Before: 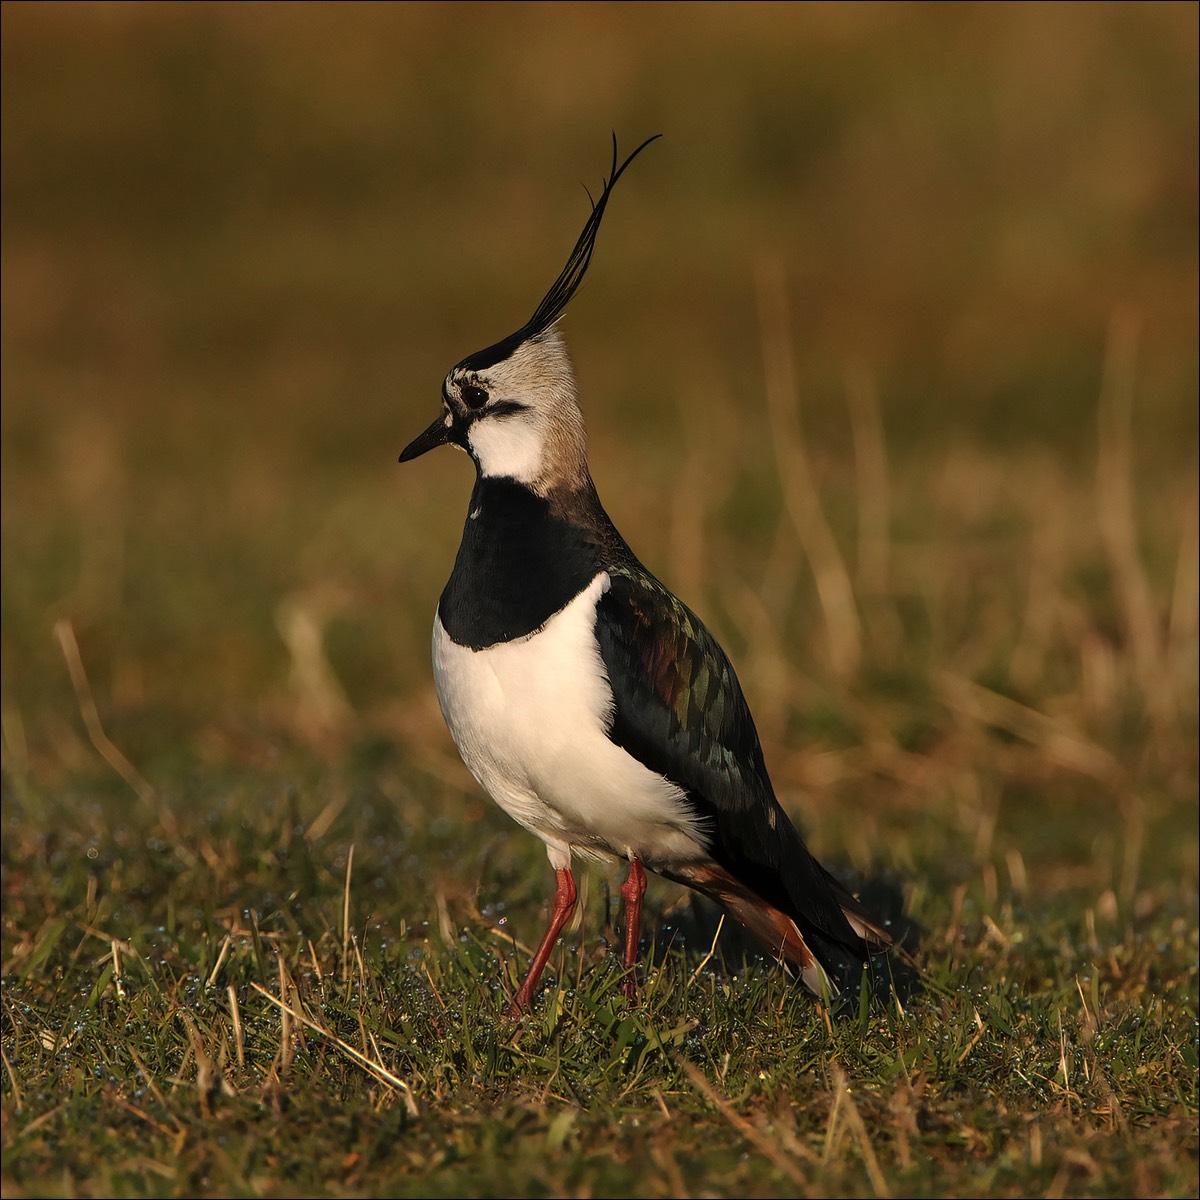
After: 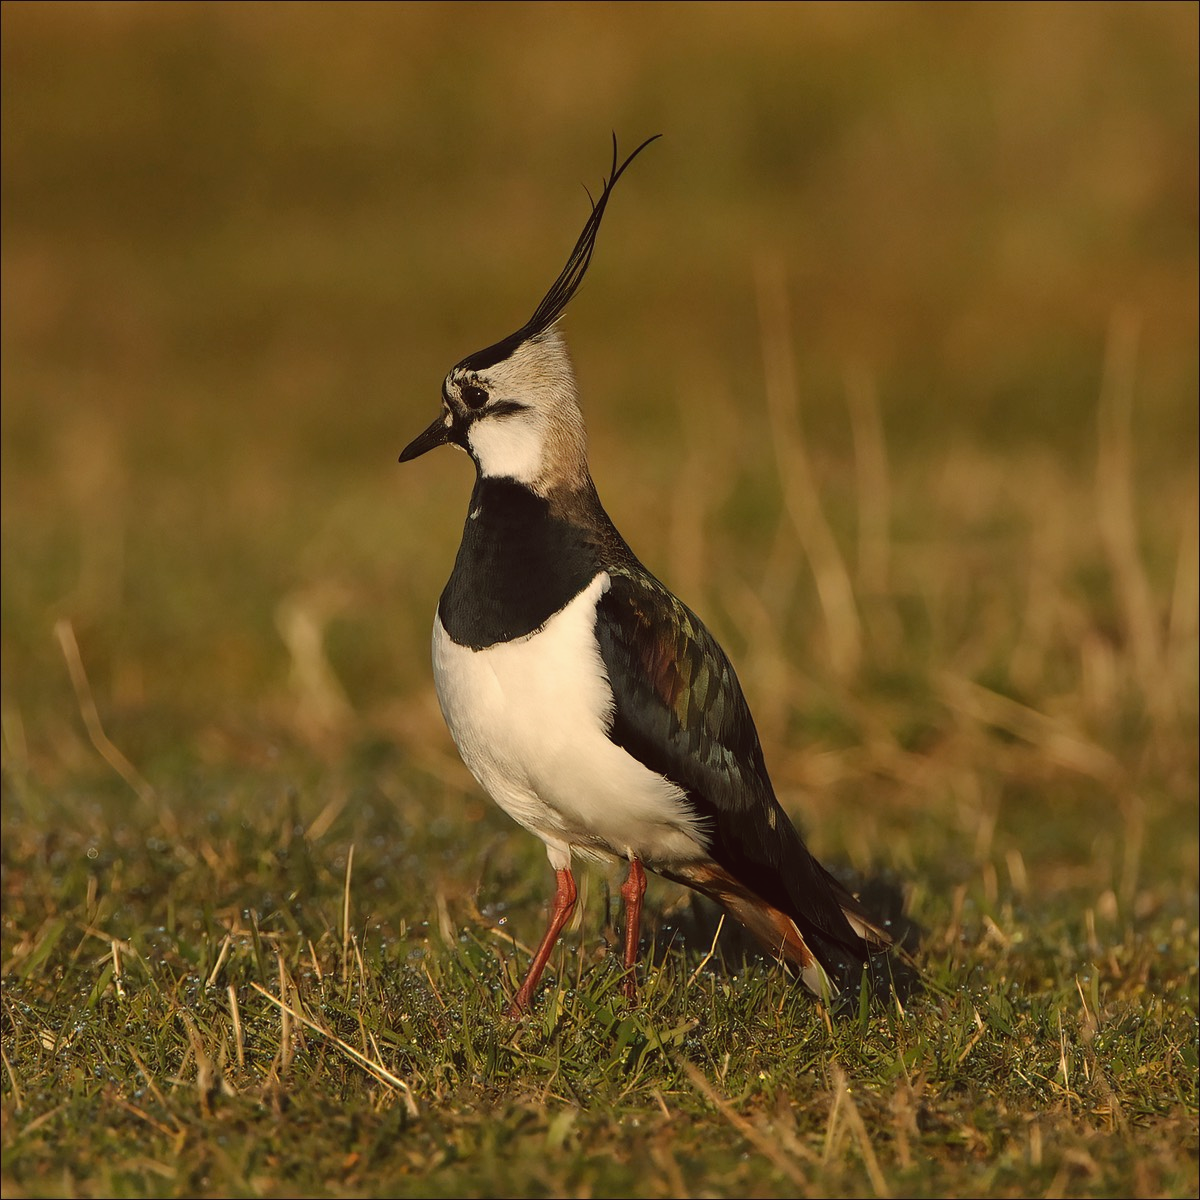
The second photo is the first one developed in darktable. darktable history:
contrast equalizer: y [[0.5 ×6], [0.5 ×6], [0.5, 0.5, 0.501, 0.545, 0.707, 0.863], [0 ×6], [0 ×6]]
color balance: lift [1.005, 1.002, 0.998, 0.998], gamma [1, 1.021, 1.02, 0.979], gain [0.923, 1.066, 1.056, 0.934]
